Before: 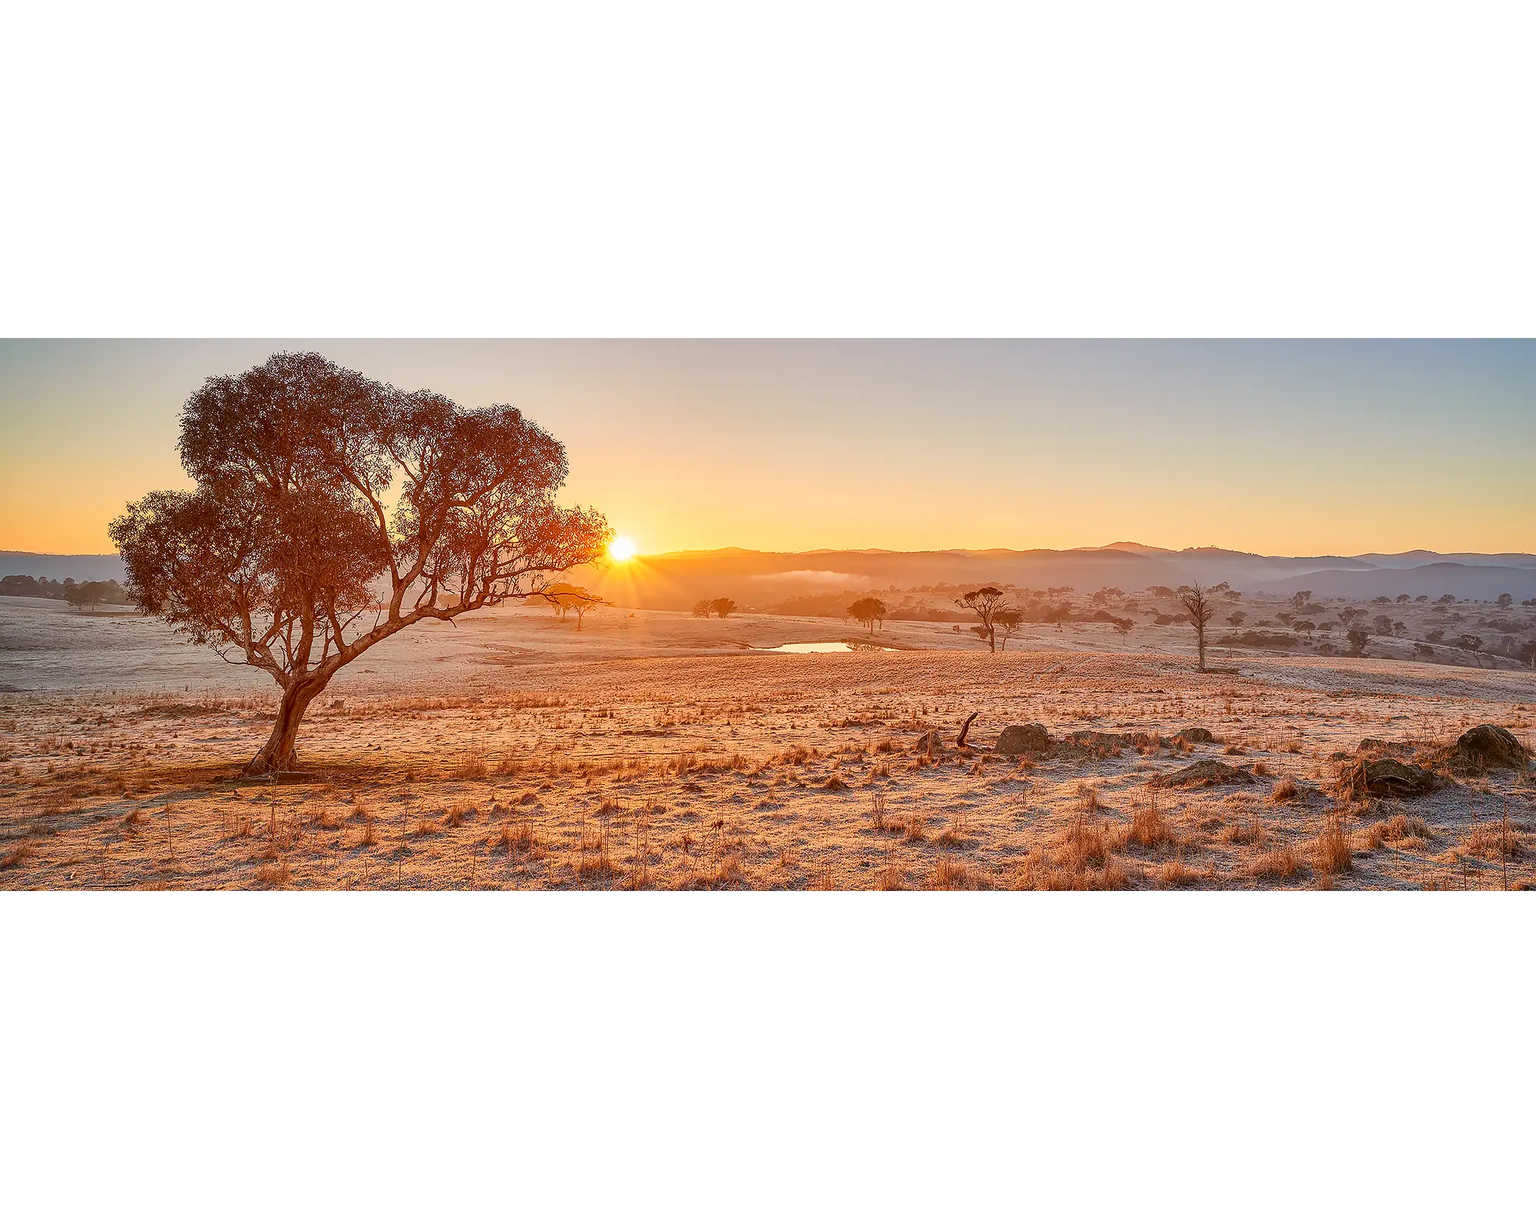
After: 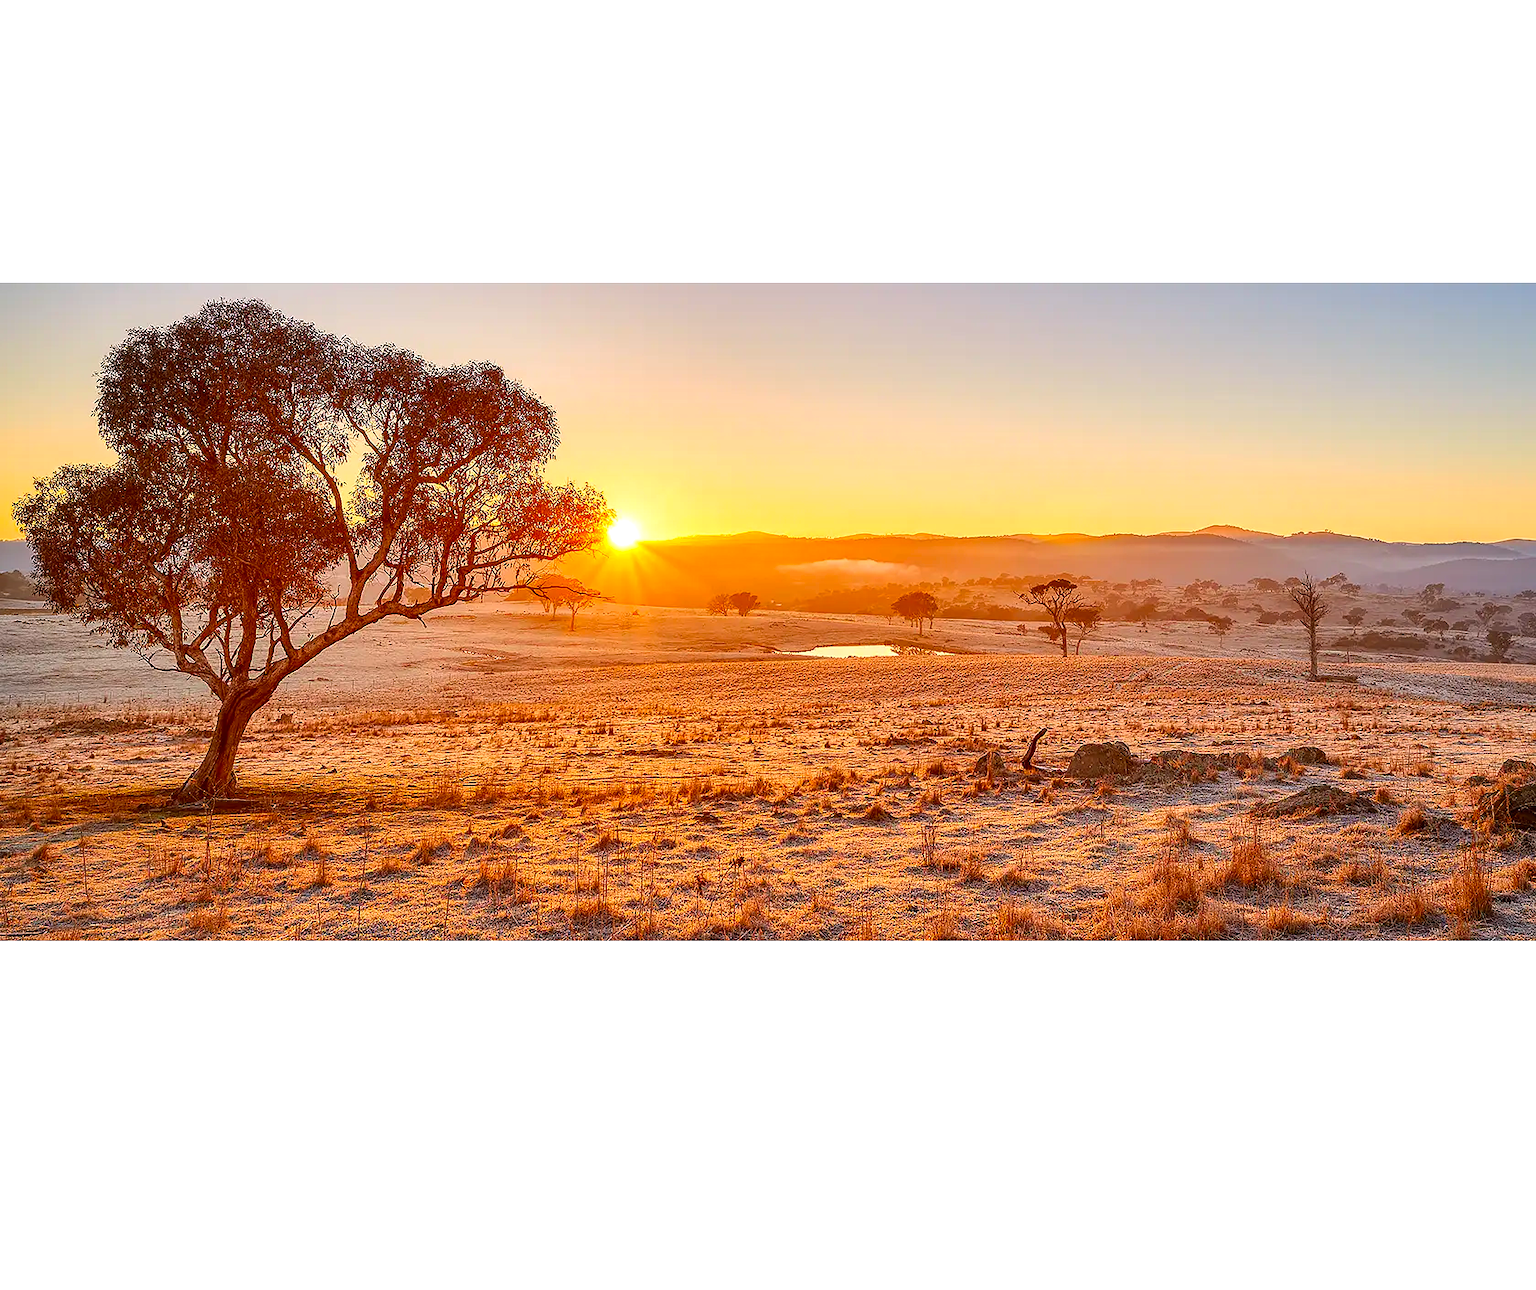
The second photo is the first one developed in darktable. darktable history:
crop: left 6.446%, top 8.188%, right 9.538%, bottom 3.548%
color balance: lift [1, 1.001, 0.999, 1.001], gamma [1, 1.004, 1.007, 0.993], gain [1, 0.991, 0.987, 1.013], contrast 10%, output saturation 120%
